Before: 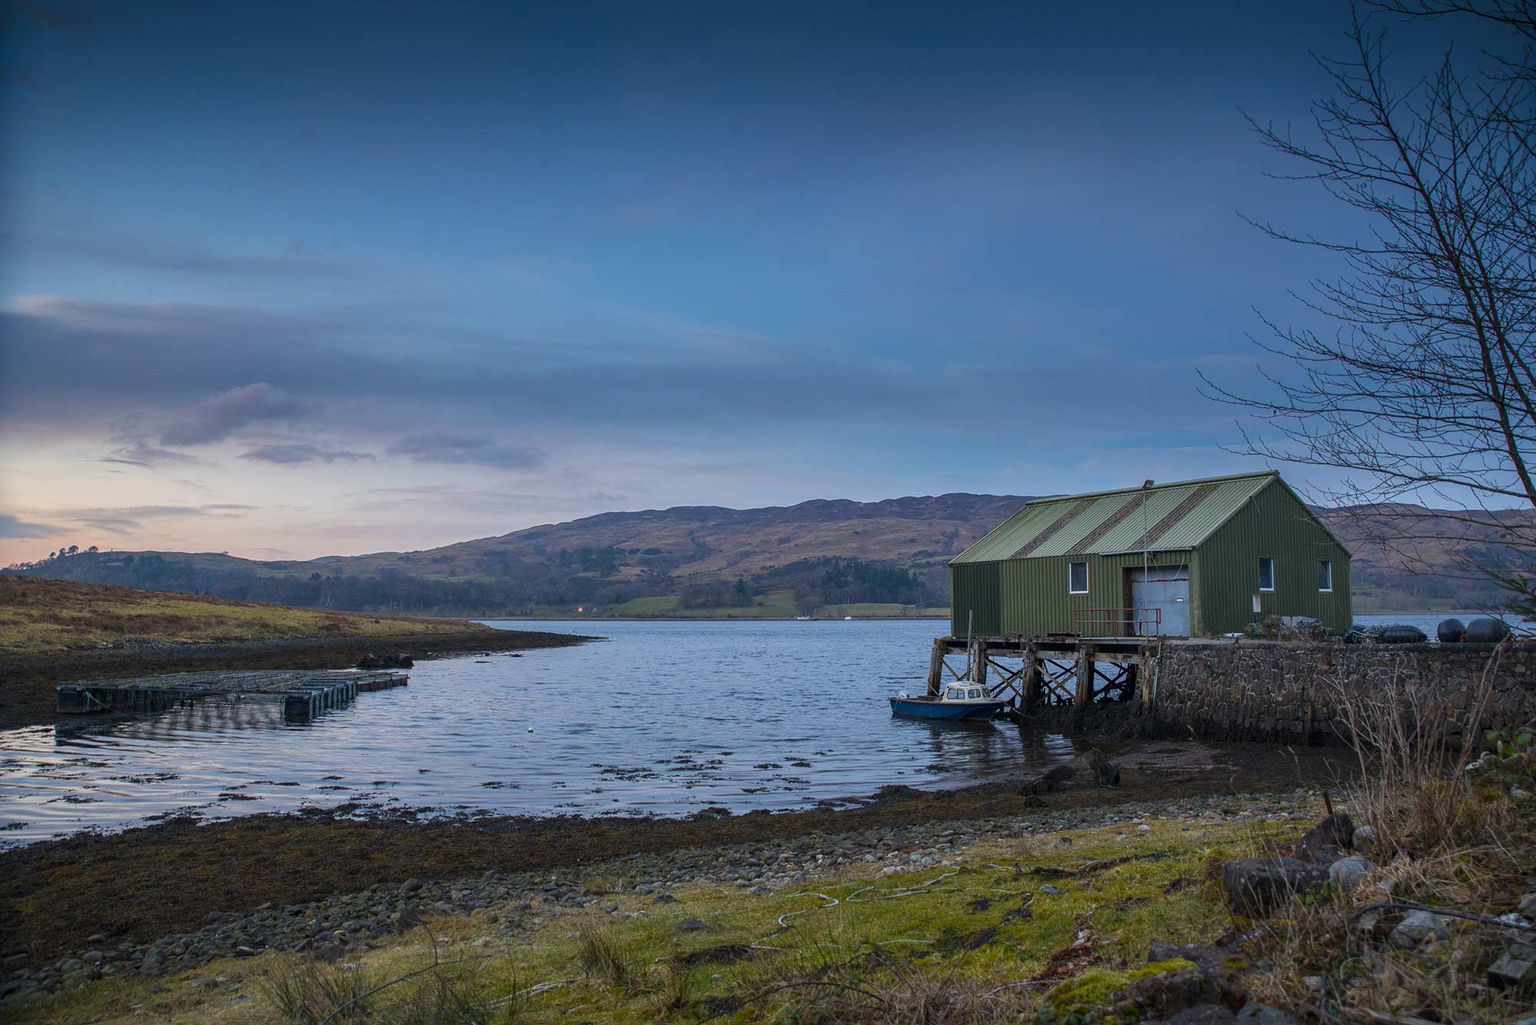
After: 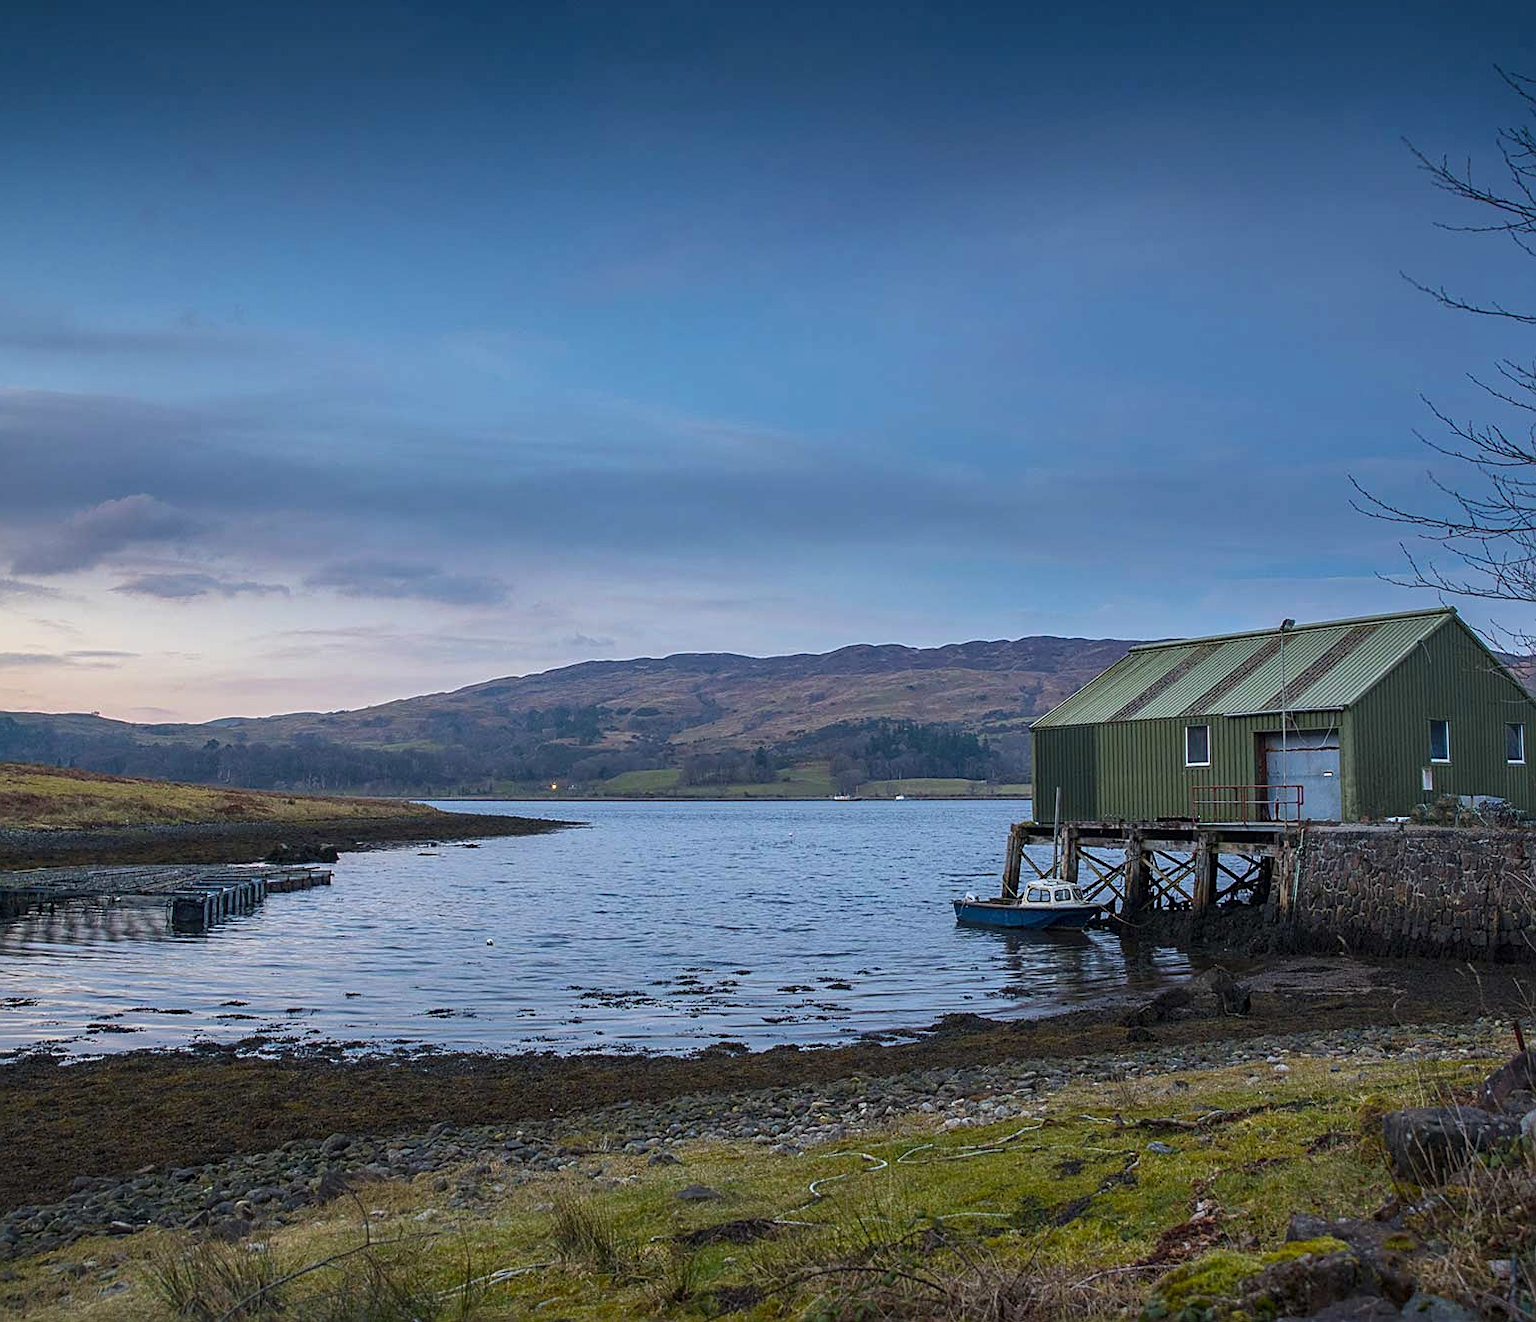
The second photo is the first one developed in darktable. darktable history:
exposure: exposure 0.2 EV, compensate highlight preservation false
sharpen: on, module defaults
crop: left 9.88%, right 12.664%
